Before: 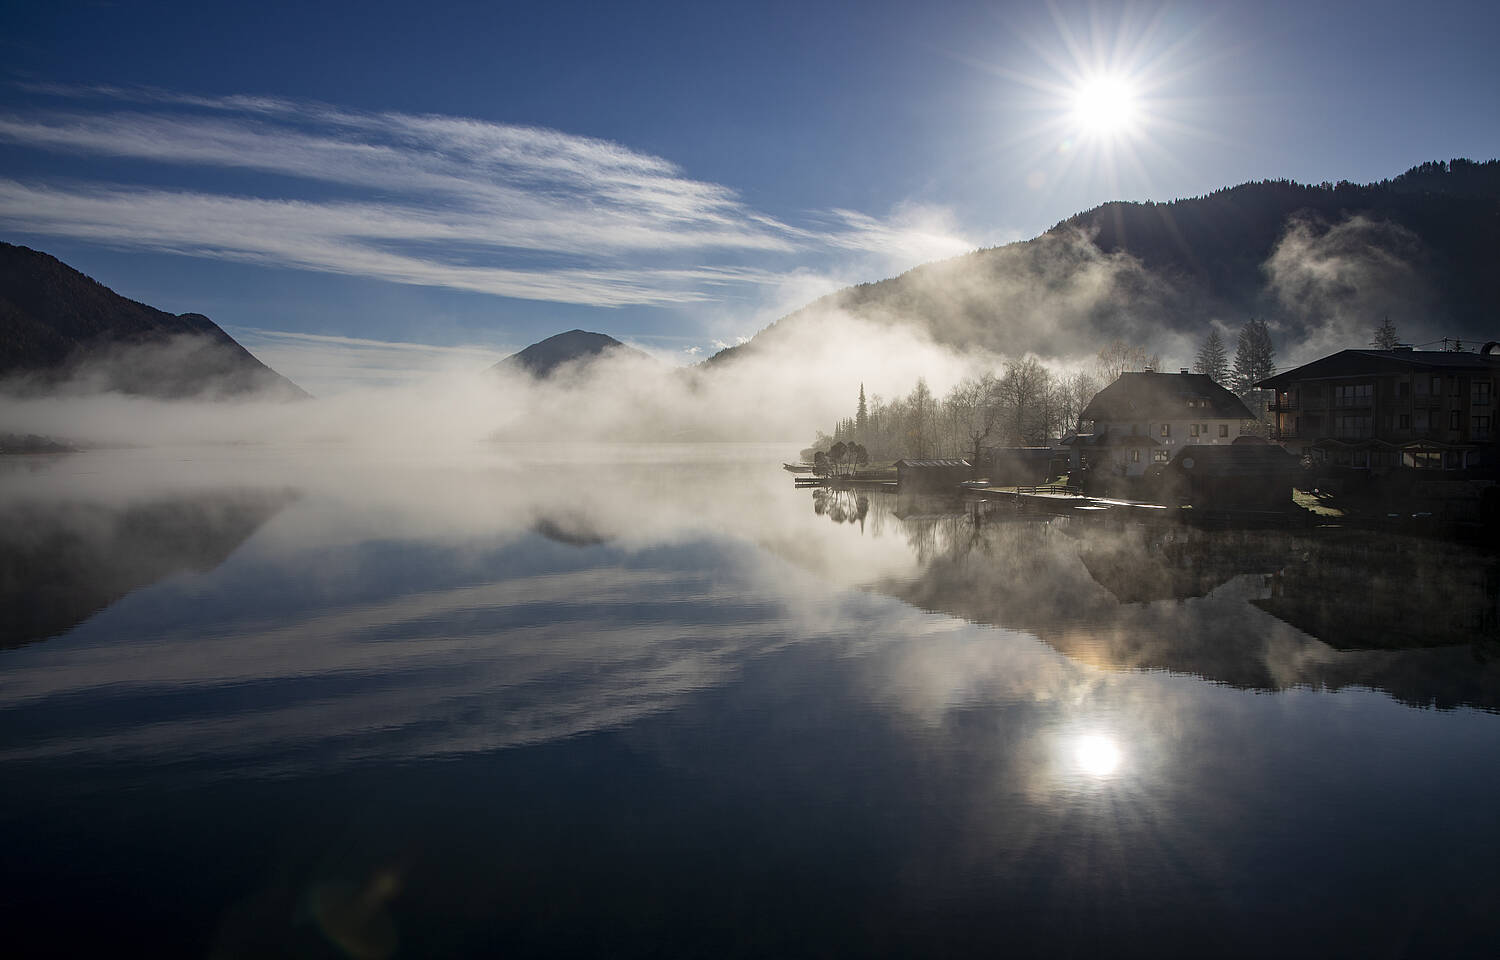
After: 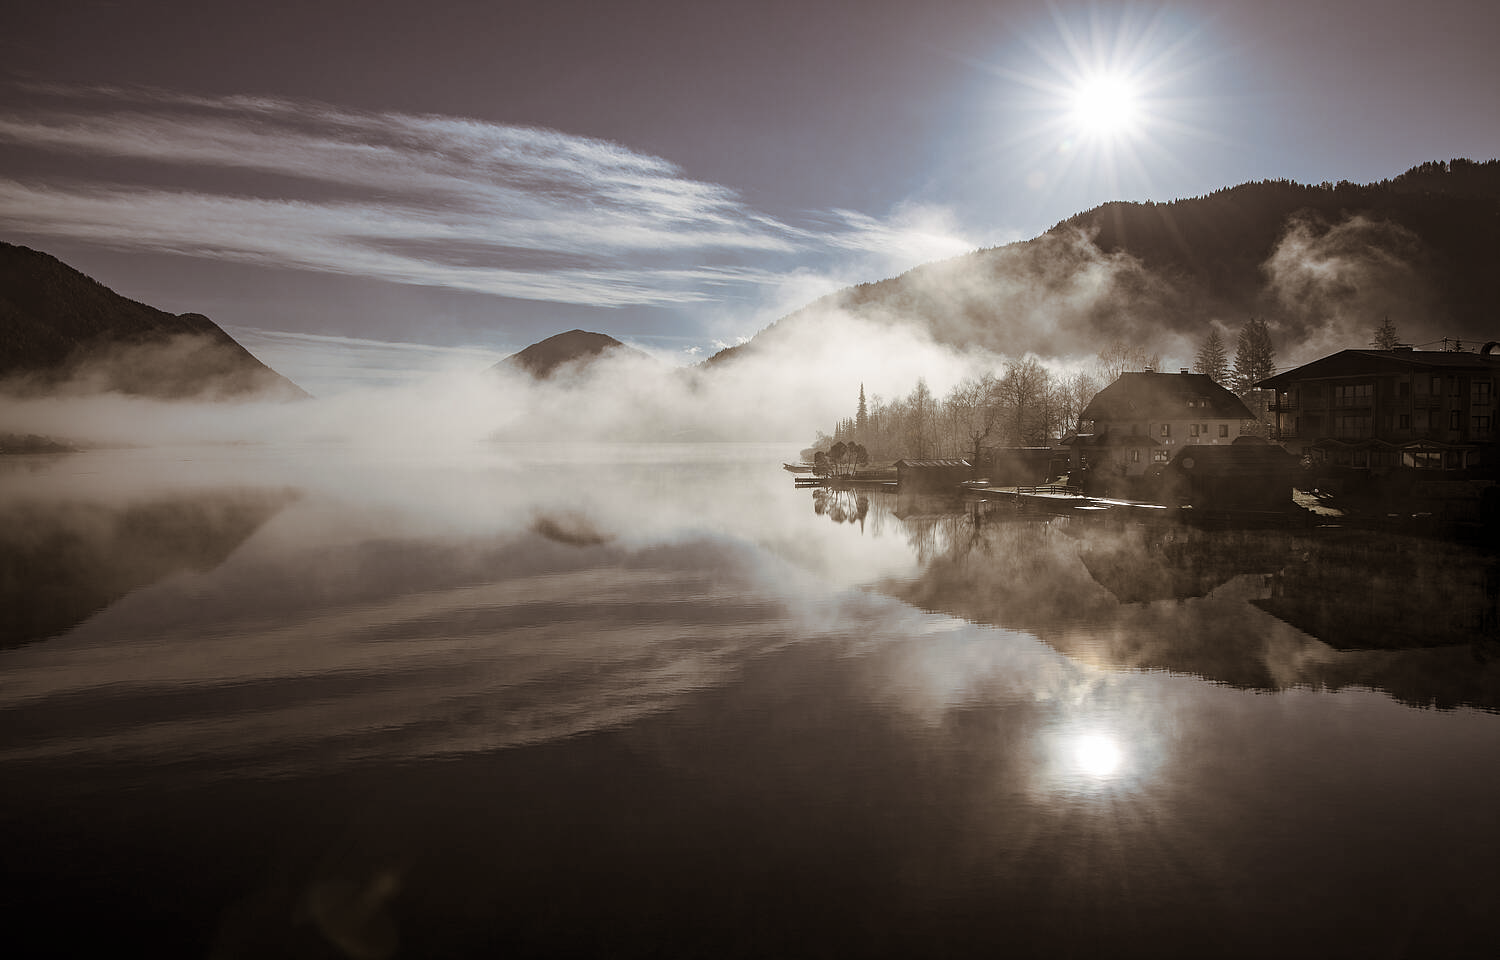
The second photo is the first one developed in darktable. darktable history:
contrast brightness saturation: contrast 0.1, saturation -0.3
split-toning: shadows › hue 32.4°, shadows › saturation 0.51, highlights › hue 180°, highlights › saturation 0, balance -60.17, compress 55.19%
